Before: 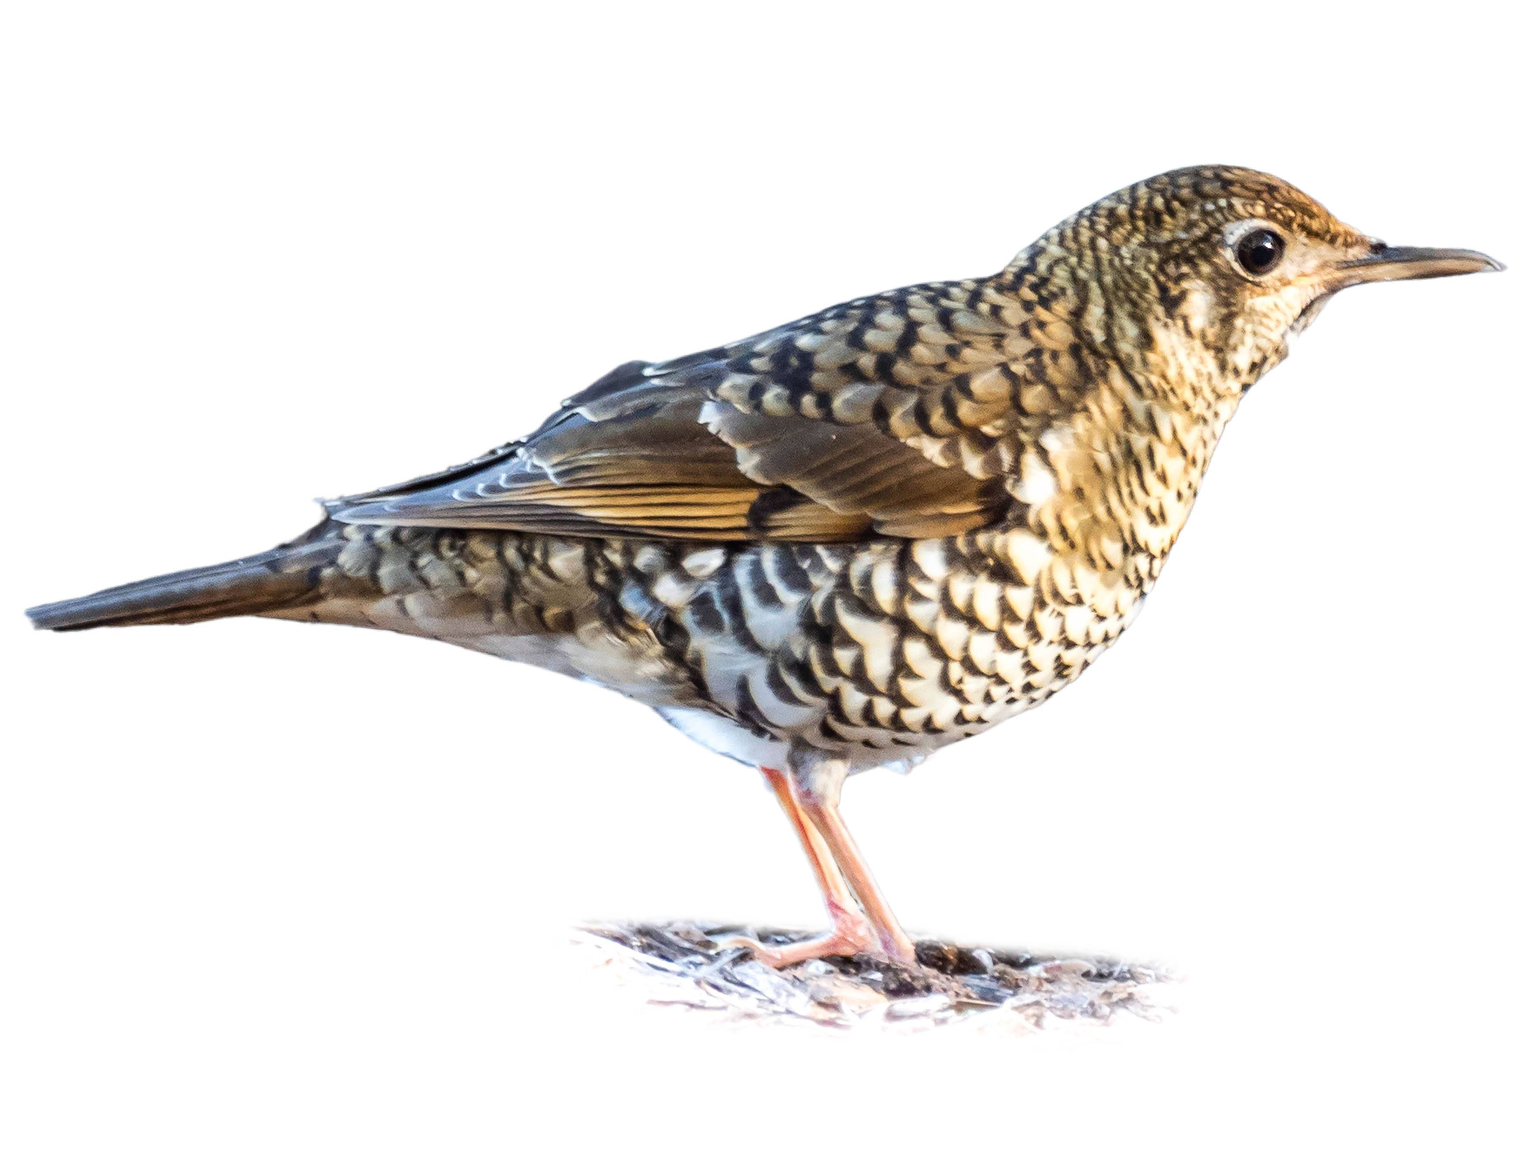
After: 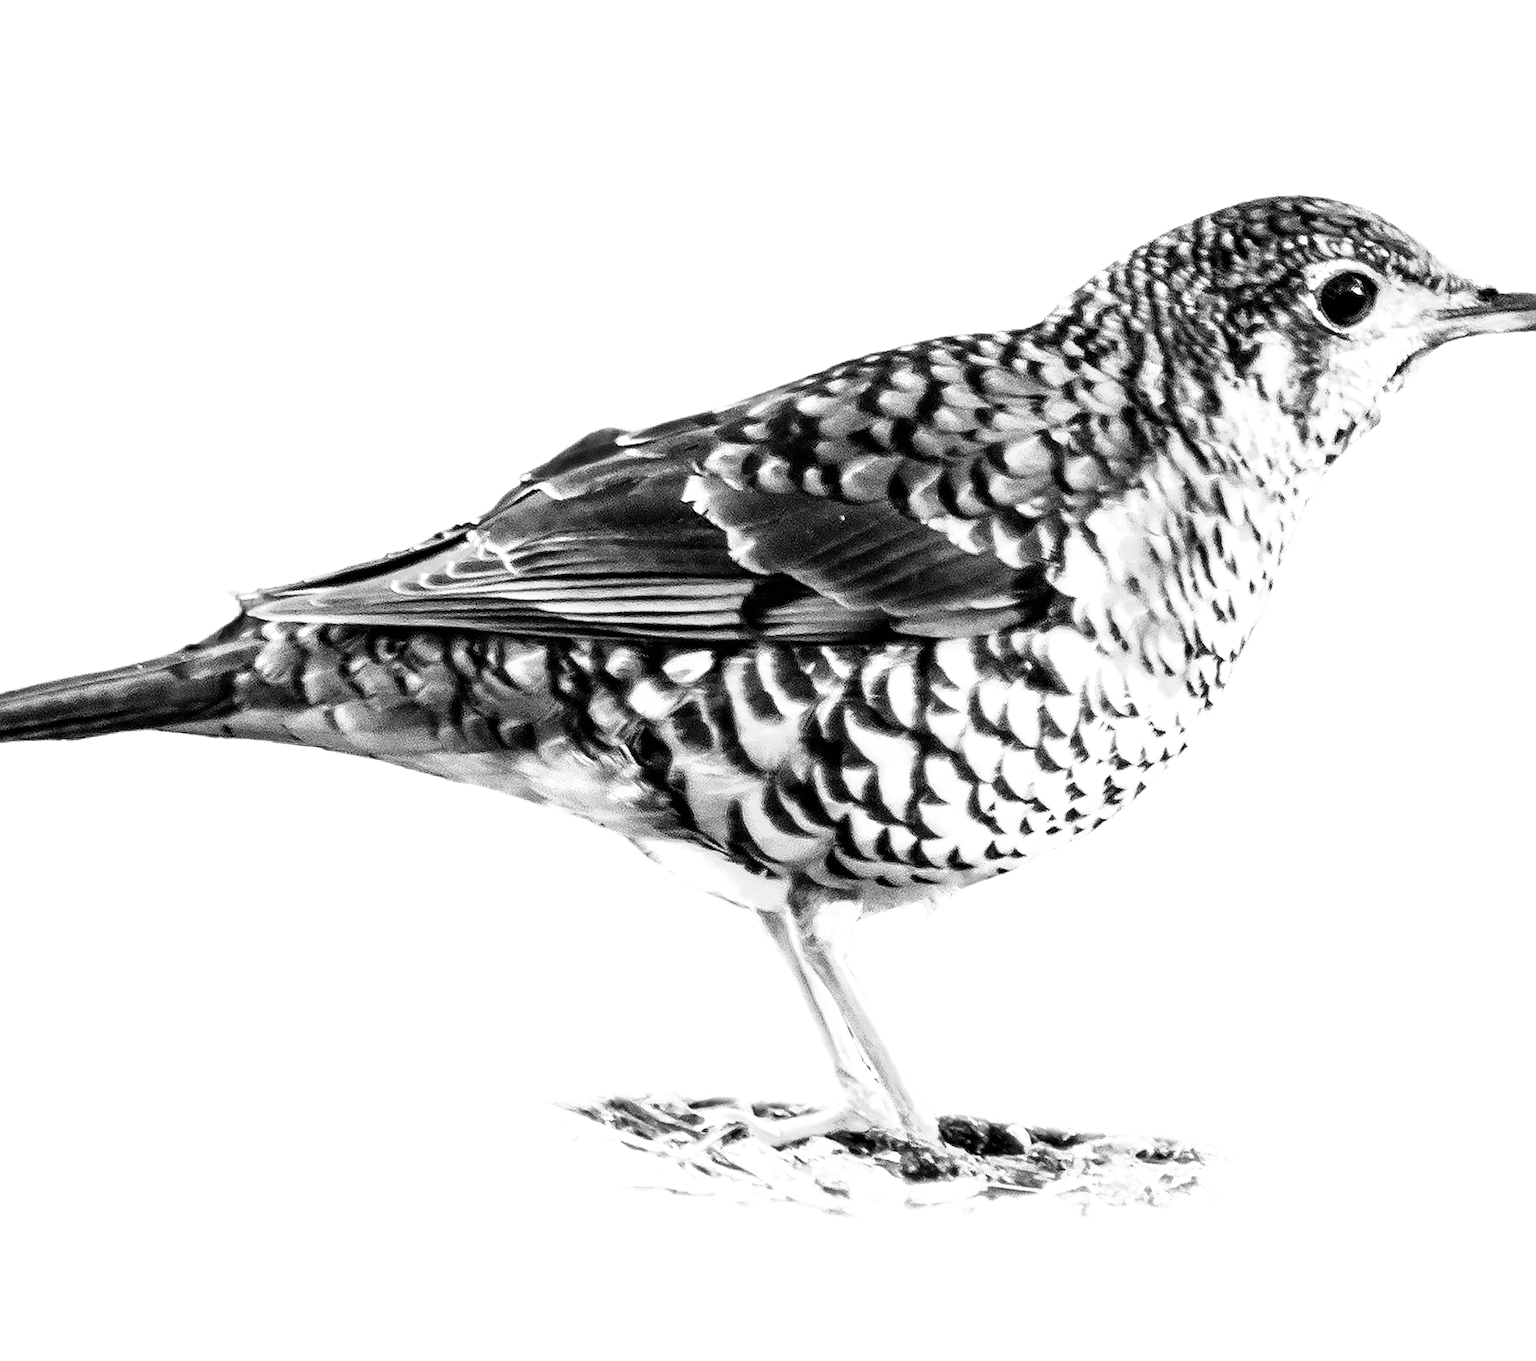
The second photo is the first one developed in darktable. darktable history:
filmic rgb: black relative exposure -8.2 EV, white relative exposure 2.2 EV, threshold 3 EV, hardness 7.11, latitude 85.74%, contrast 1.696, highlights saturation mix -4%, shadows ↔ highlights balance -2.69%, color science v5 (2021), contrast in shadows safe, contrast in highlights safe, enable highlight reconstruction true
crop: left 8.026%, right 7.374%
contrast brightness saturation: saturation -1
sharpen: on, module defaults
